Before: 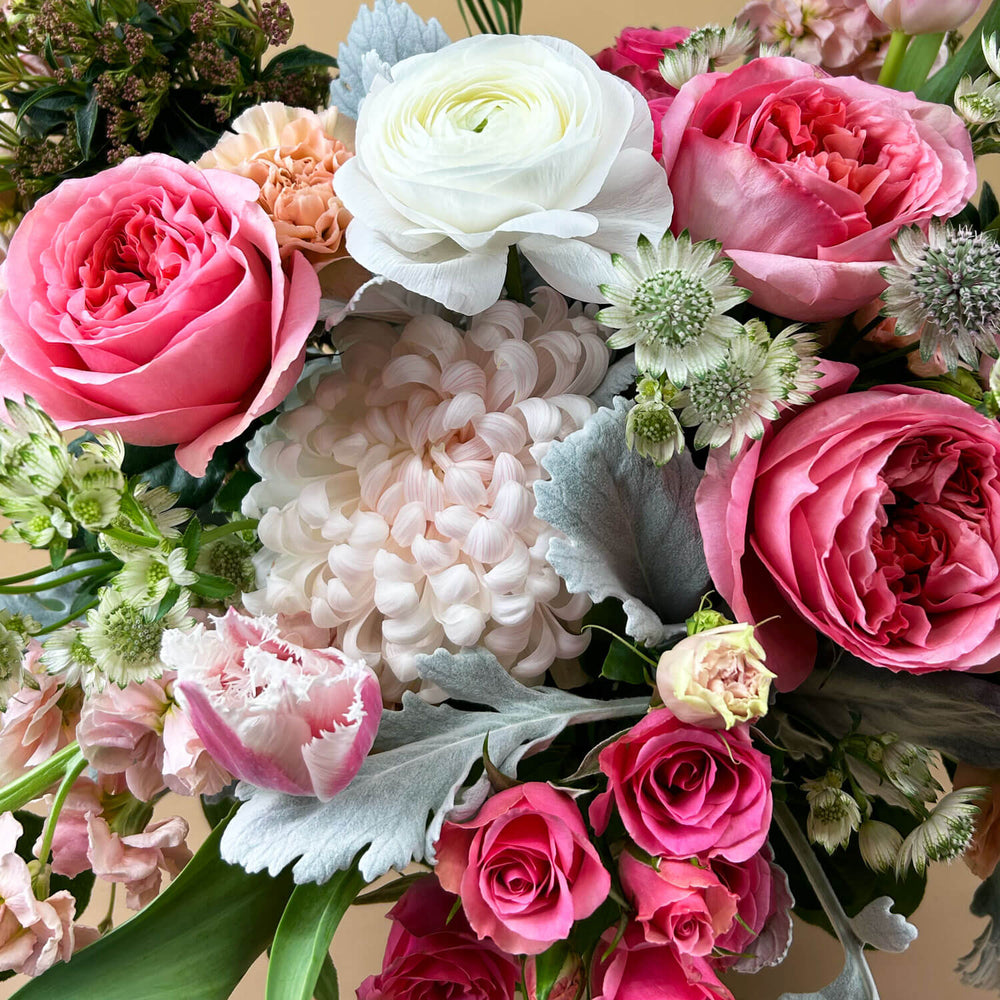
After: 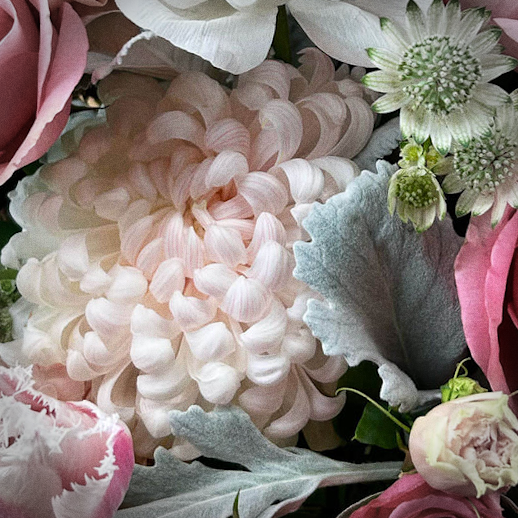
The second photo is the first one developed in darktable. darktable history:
grain: coarseness 0.09 ISO
vignetting: fall-off start 88.03%, fall-off radius 24.9%
rotate and perspective: rotation 2.17°, automatic cropping off
crop: left 25%, top 25%, right 25%, bottom 25%
